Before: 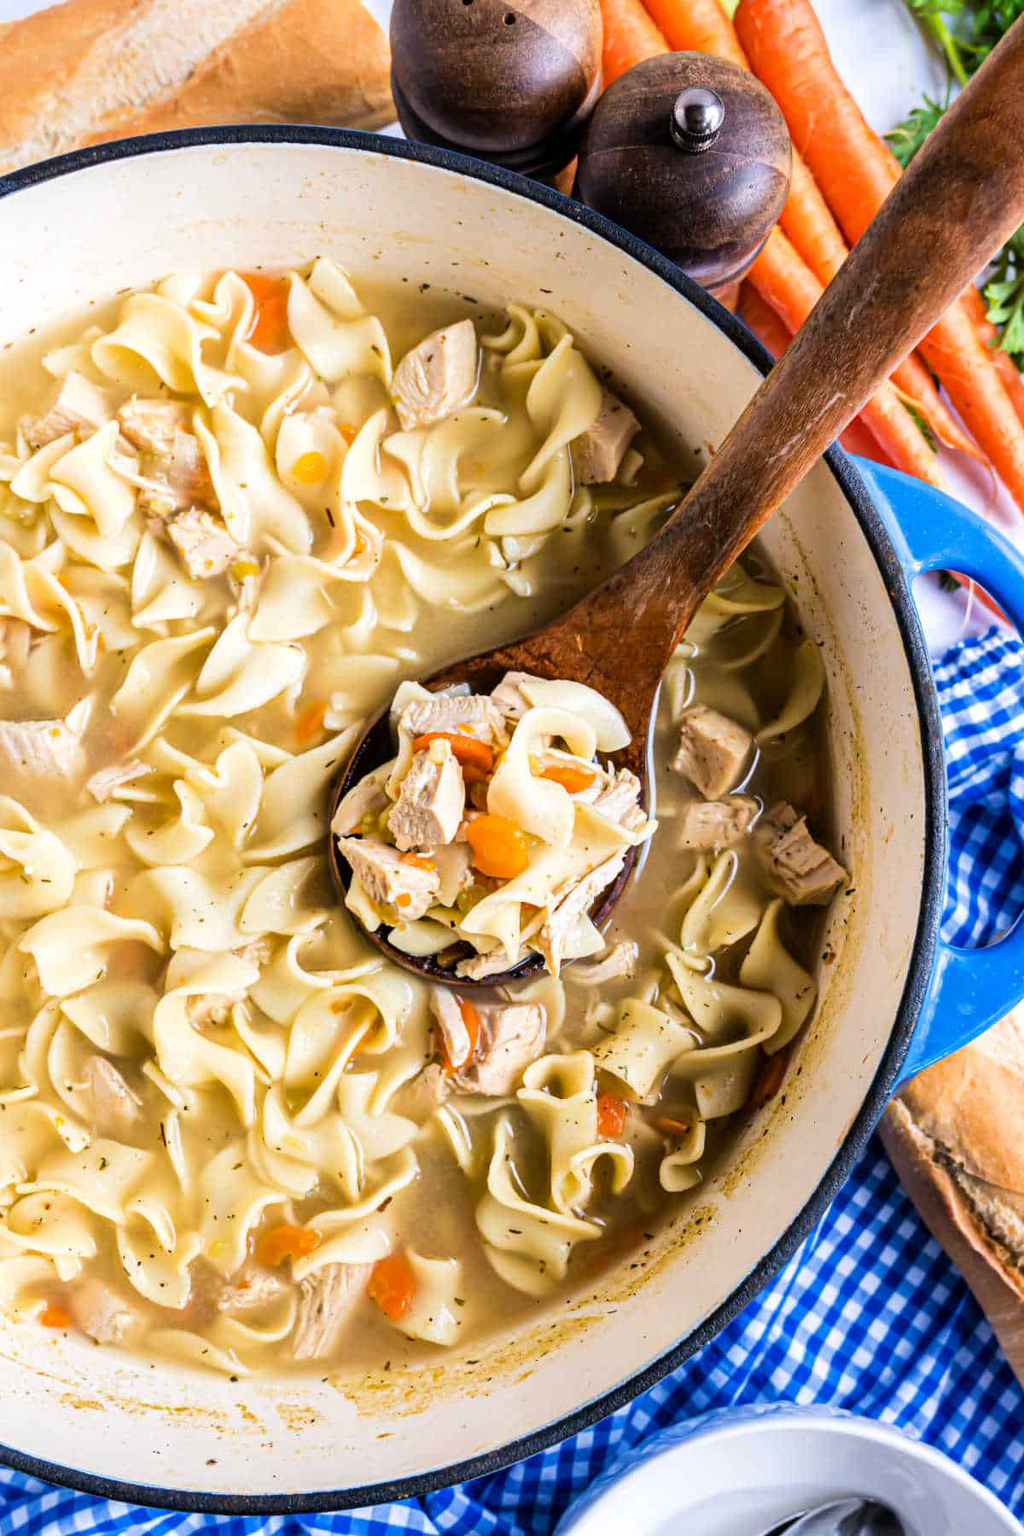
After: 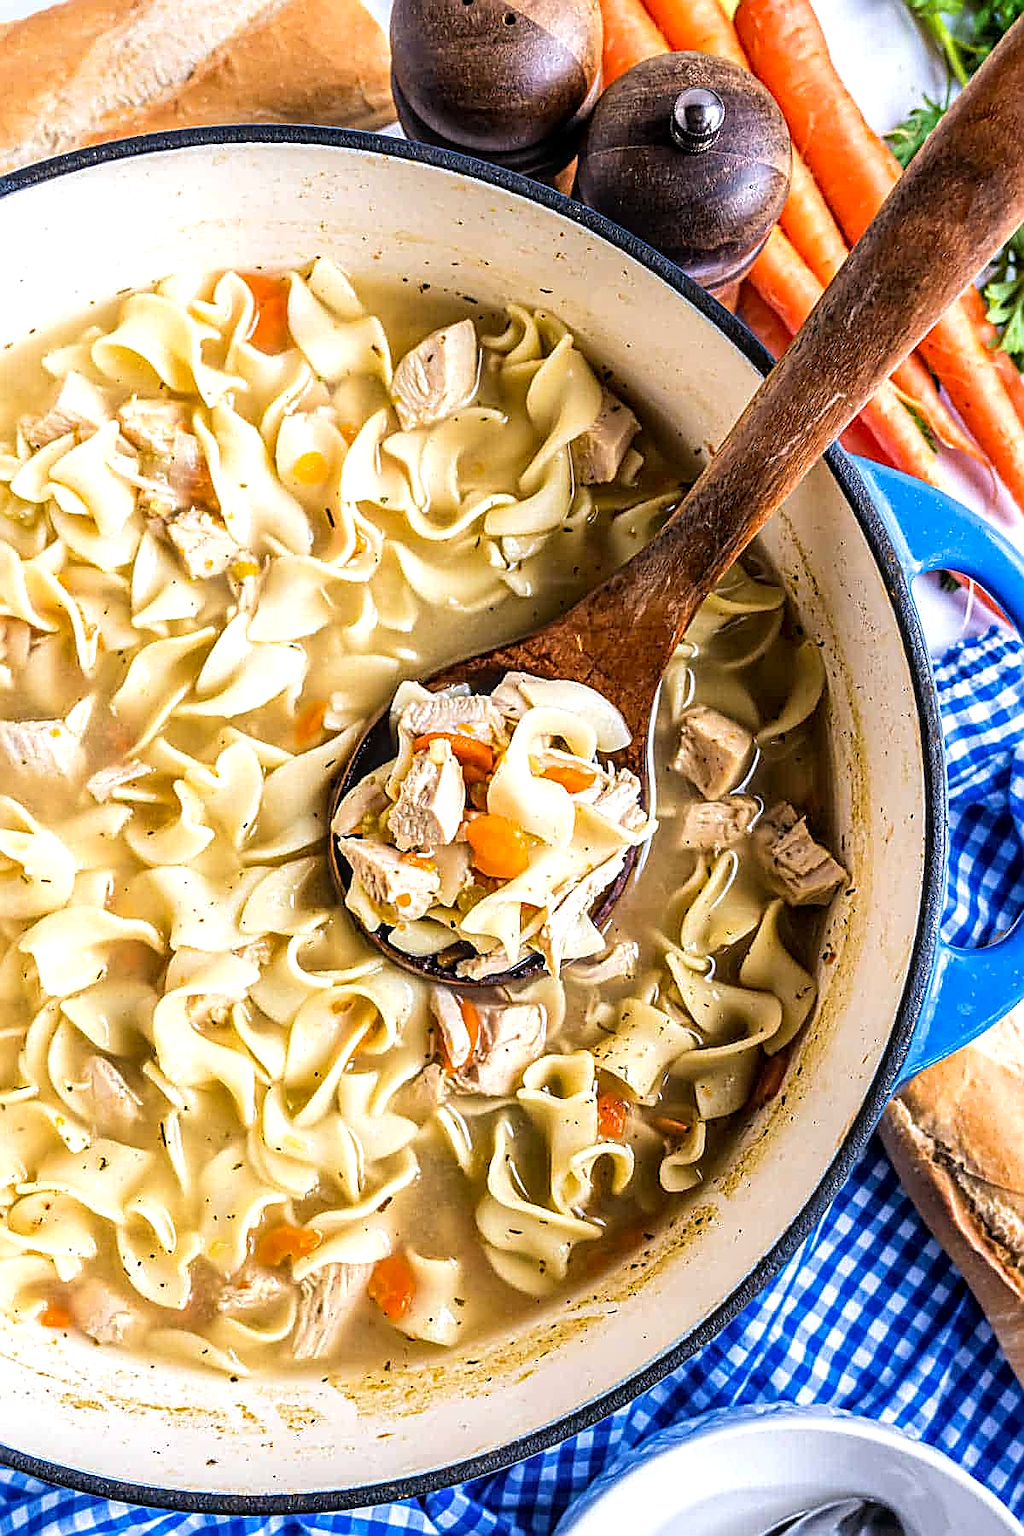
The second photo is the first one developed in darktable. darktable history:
levels: levels [0, 0.476, 0.951]
sharpen: radius 1.691, amount 1.301
local contrast: detail 130%
